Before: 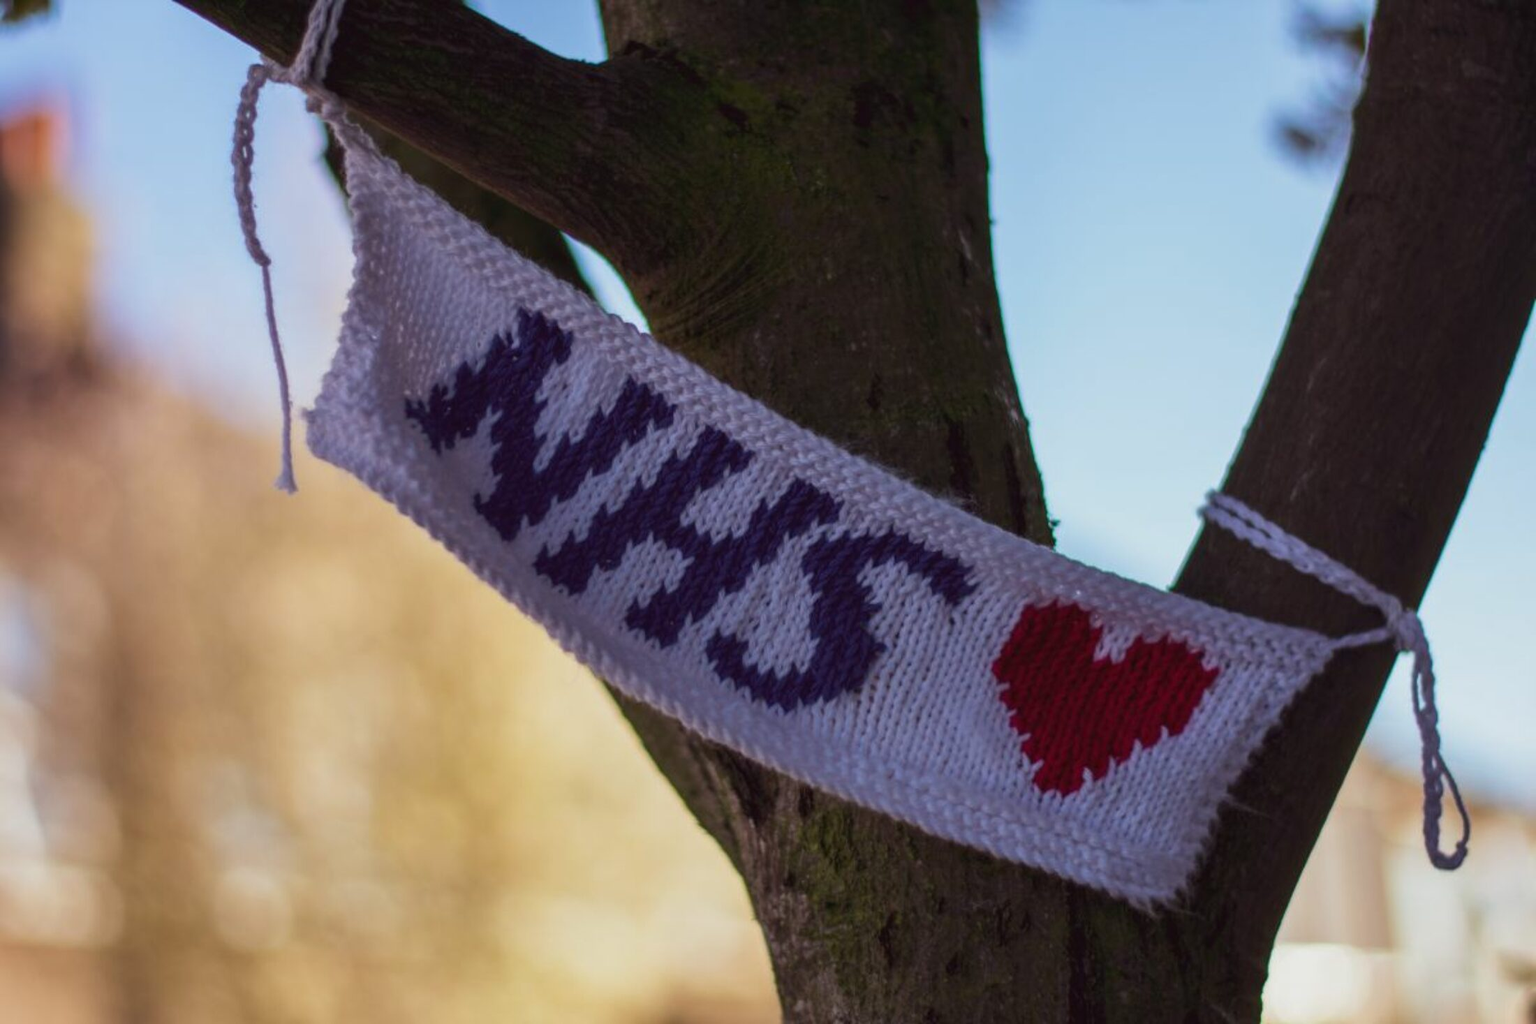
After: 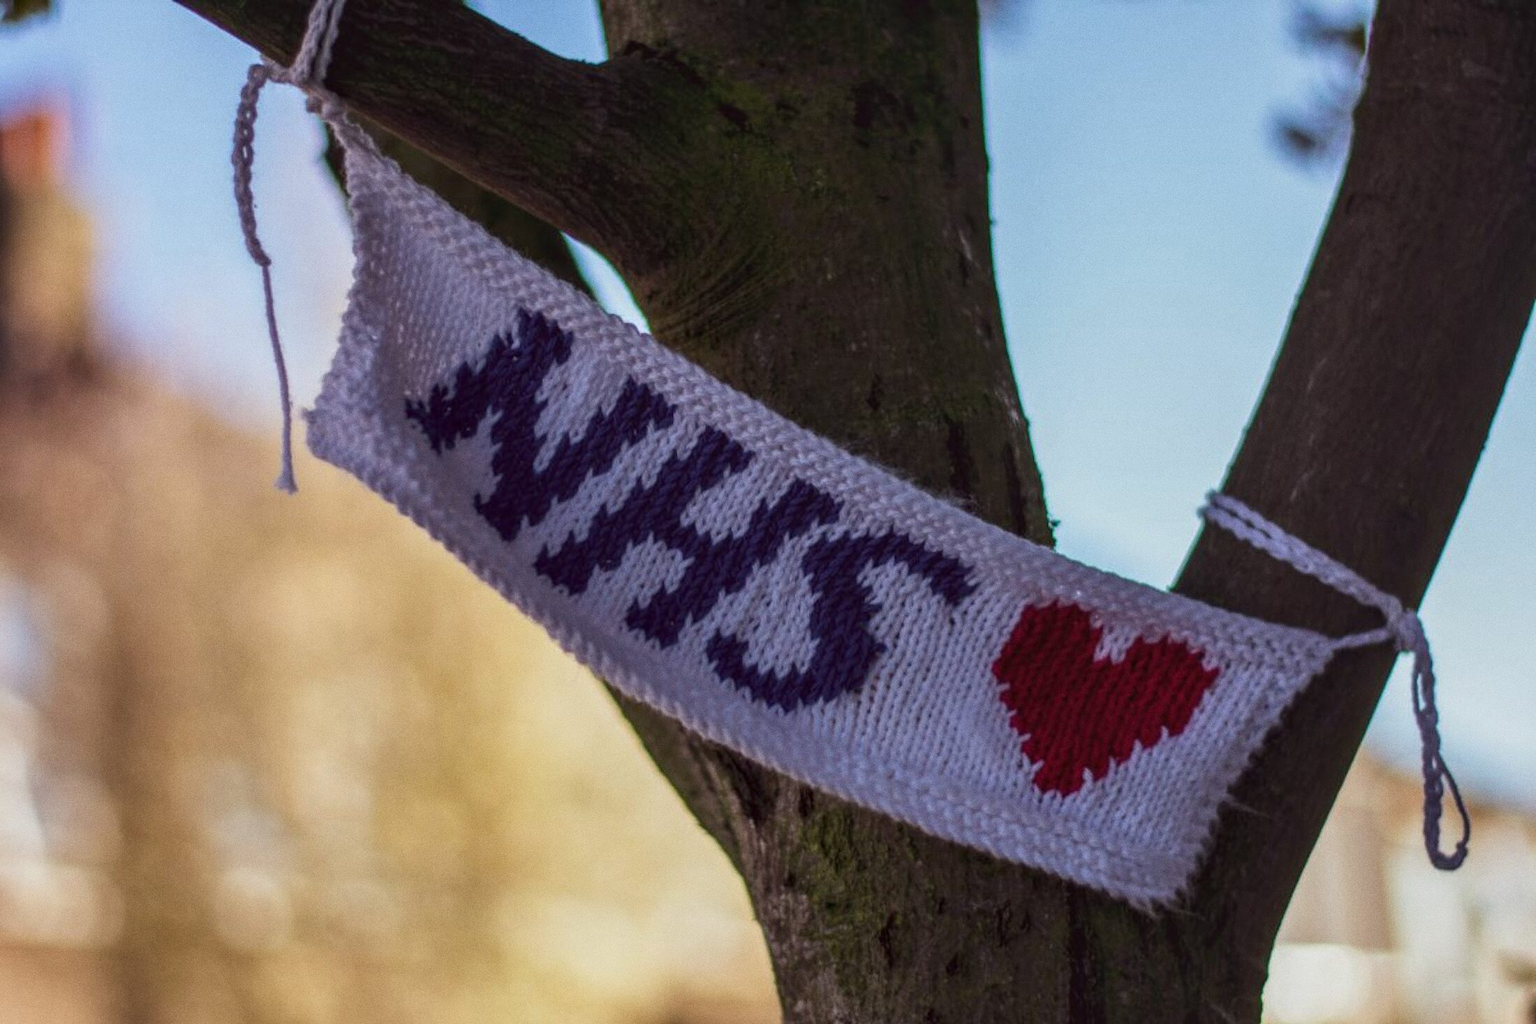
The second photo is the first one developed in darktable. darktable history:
grain: coarseness 0.09 ISO
local contrast: on, module defaults
